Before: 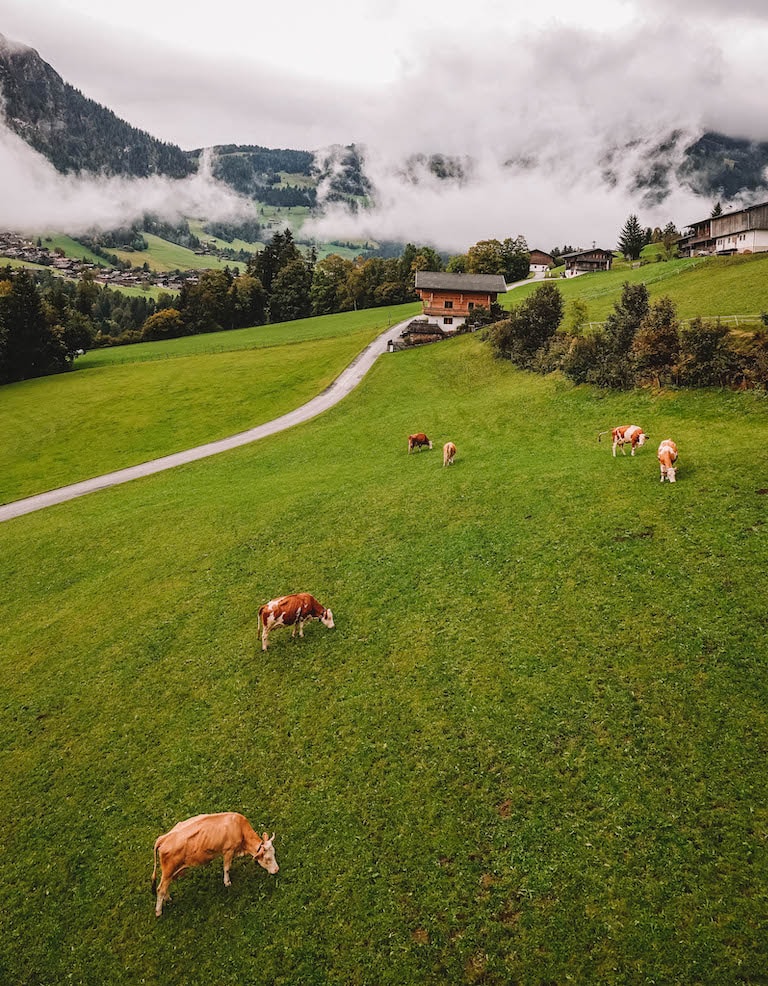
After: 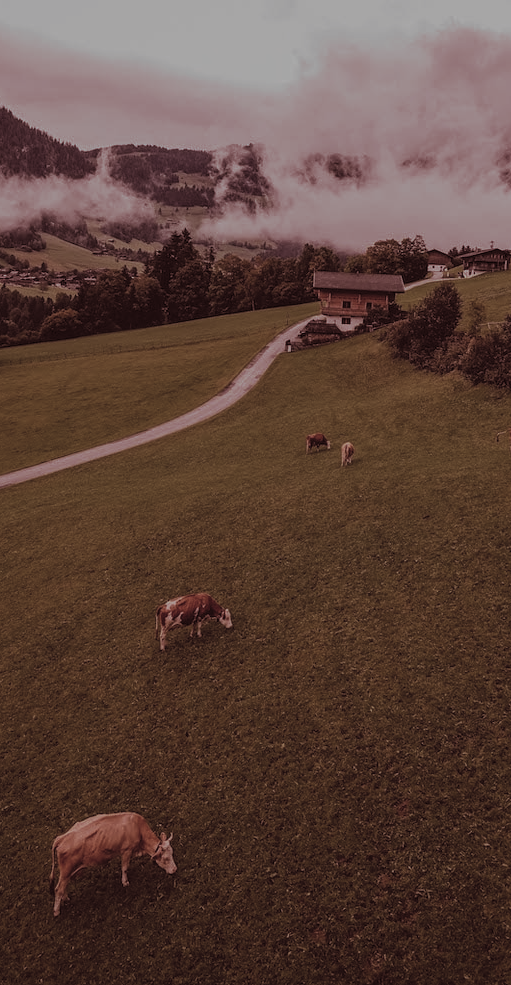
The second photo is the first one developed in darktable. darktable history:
exposure: exposure -2.446 EV, compensate highlight preservation false
crop and rotate: left 13.342%, right 19.991%
split-toning: highlights › hue 180°
contrast brightness saturation: contrast 0.39, brightness 0.53
